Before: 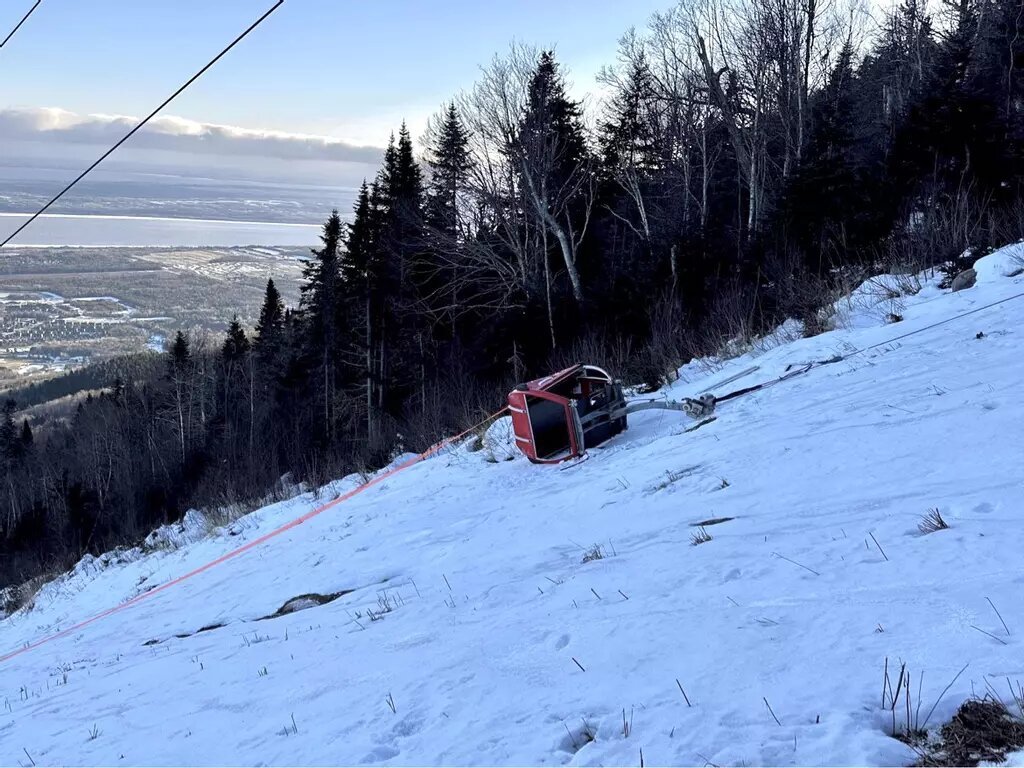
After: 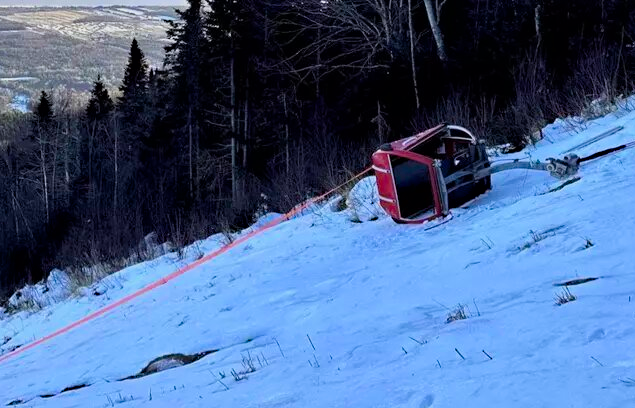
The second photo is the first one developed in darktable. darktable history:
haze removal: compatibility mode true, adaptive false
filmic rgb: black relative exposure -11.35 EV, white relative exposure 3.22 EV, hardness 6.76, color science v6 (2022)
crop: left 13.312%, top 31.28%, right 24.627%, bottom 15.582%
color balance rgb: linear chroma grading › global chroma 15%, perceptual saturation grading › global saturation 30%
